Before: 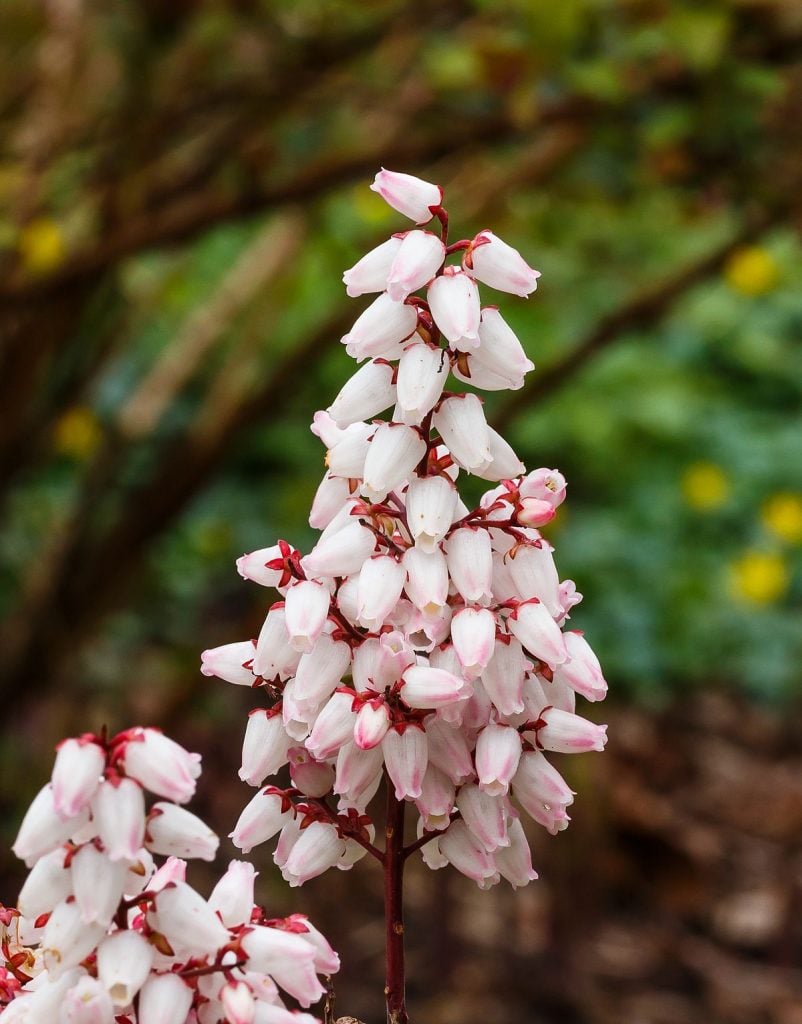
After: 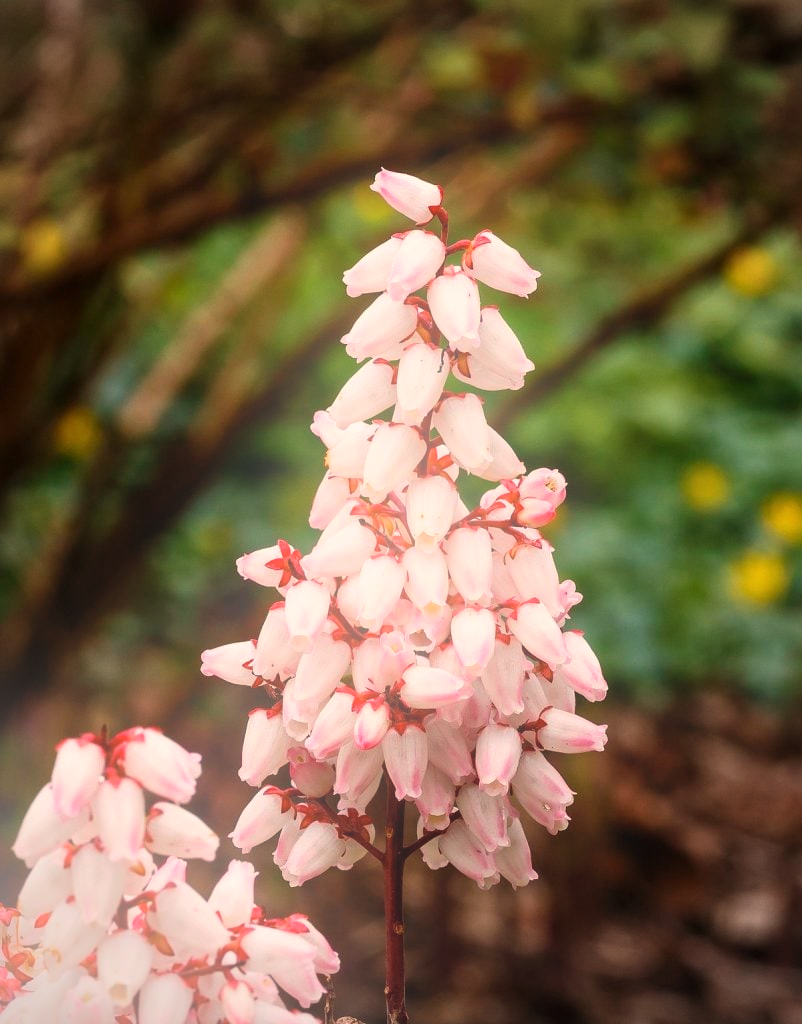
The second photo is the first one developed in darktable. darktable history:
bloom: on, module defaults
vignetting: fall-off radius 63.6%
white balance: red 1.127, blue 0.943
